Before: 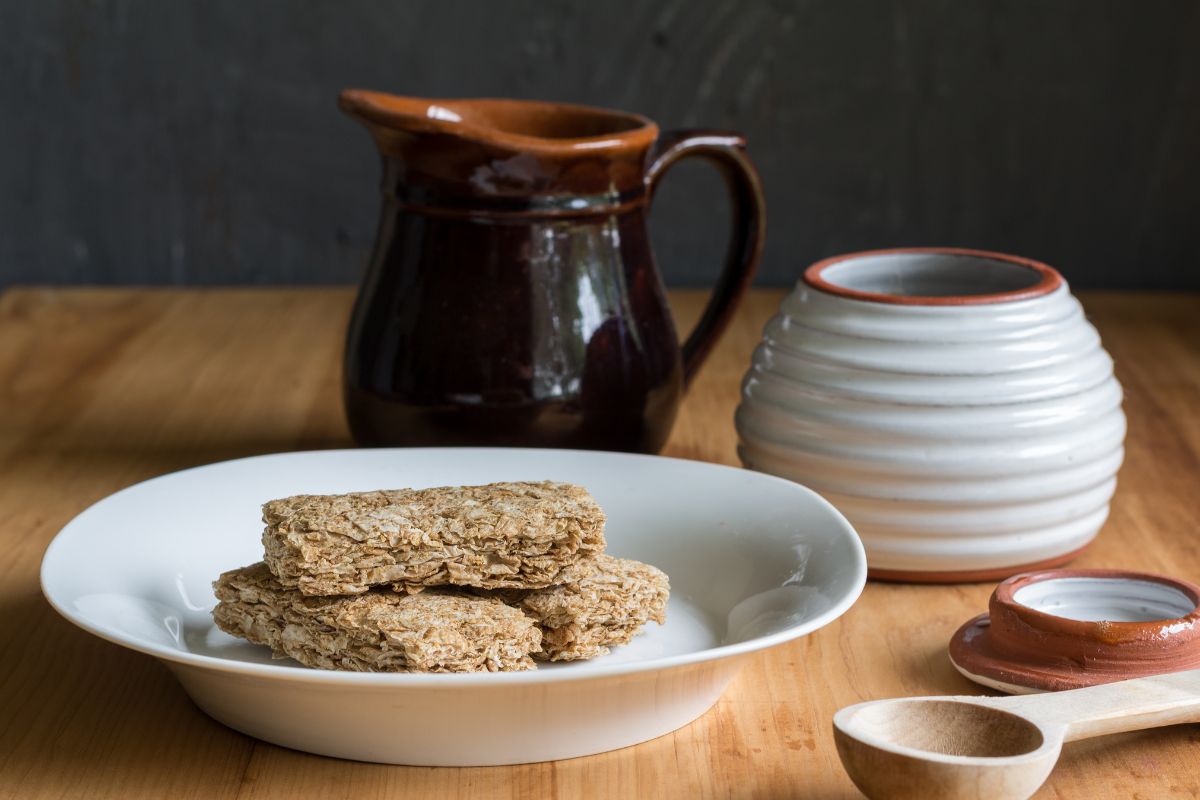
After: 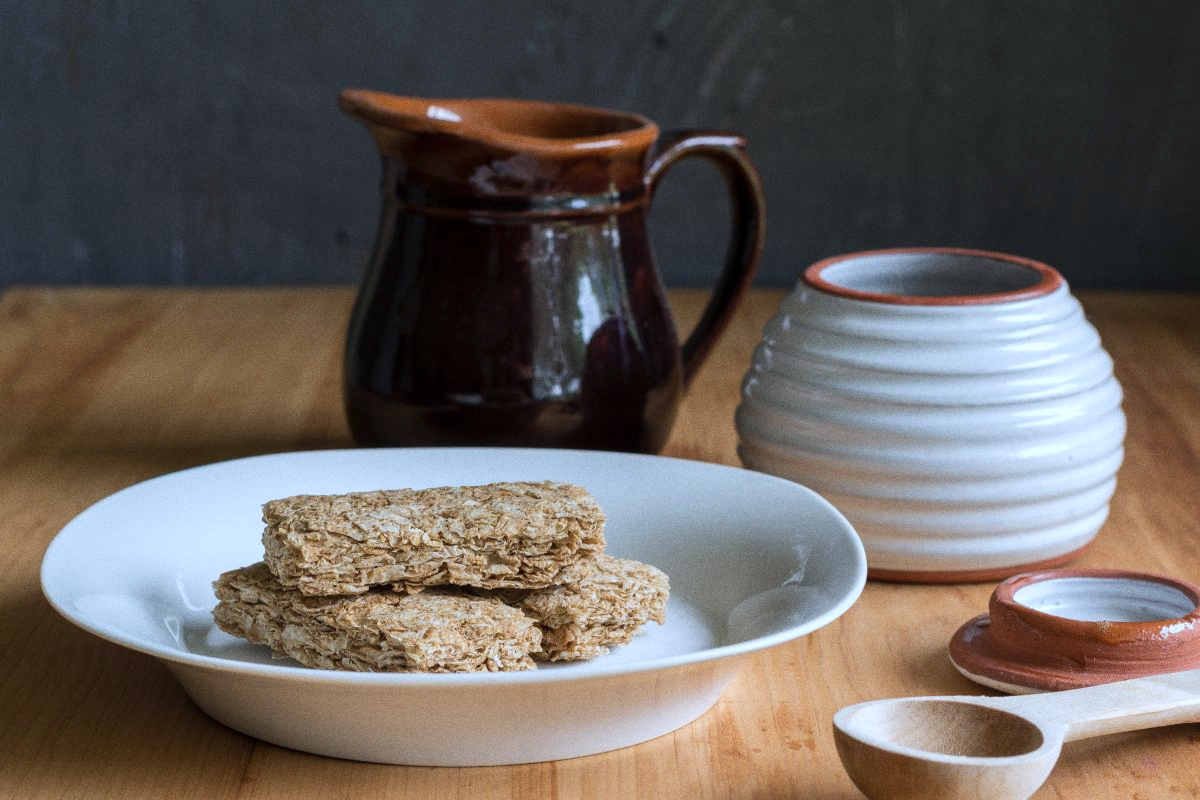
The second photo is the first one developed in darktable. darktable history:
color calibration: x 0.372, y 0.386, temperature 4283.97 K
grain: on, module defaults
shadows and highlights: shadows 25, highlights -25
